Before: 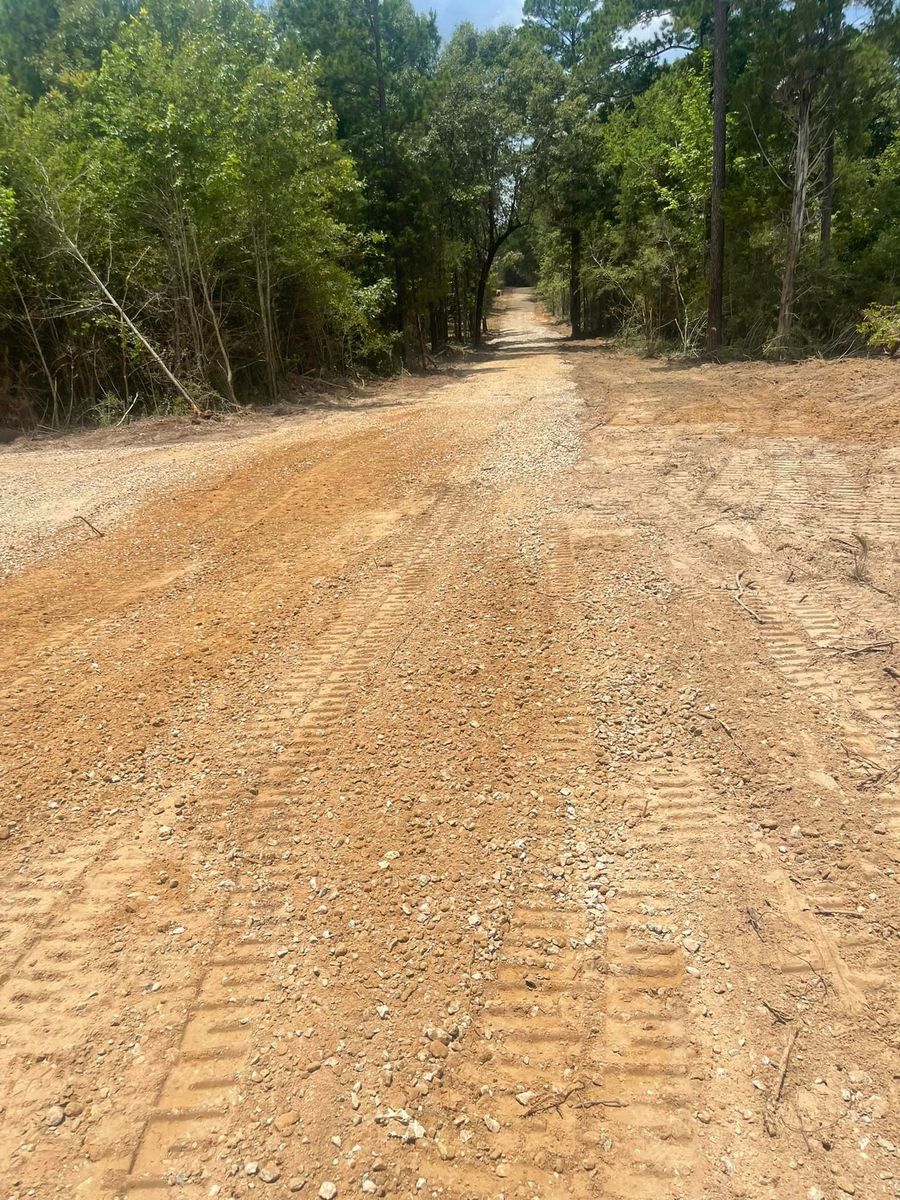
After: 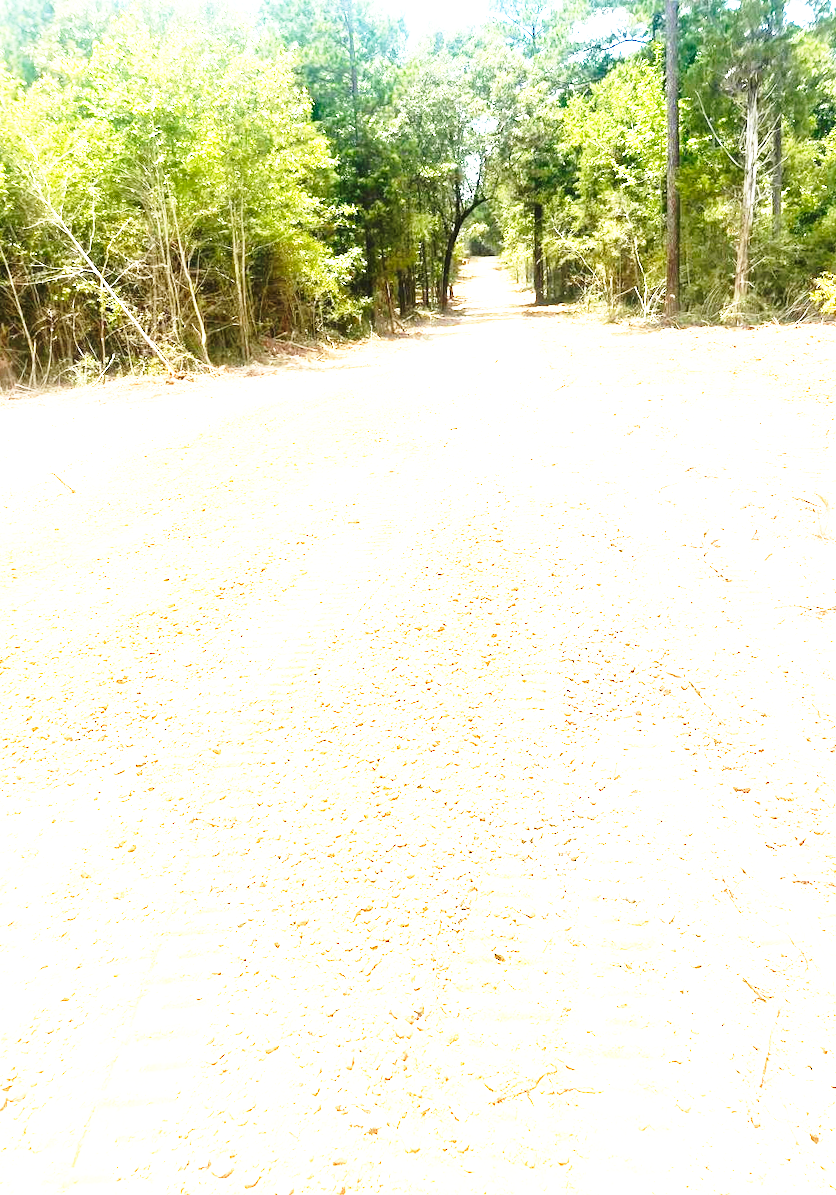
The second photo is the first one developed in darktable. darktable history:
exposure: black level correction 0, exposure 2.088 EV, compensate exposure bias true, compensate highlight preservation false
rotate and perspective: rotation 0.215°, lens shift (vertical) -0.139, crop left 0.069, crop right 0.939, crop top 0.002, crop bottom 0.996
base curve: curves: ch0 [(0, 0) (0.026, 0.03) (0.109, 0.232) (0.351, 0.748) (0.669, 0.968) (1, 1)], preserve colors none
tone equalizer: on, module defaults
